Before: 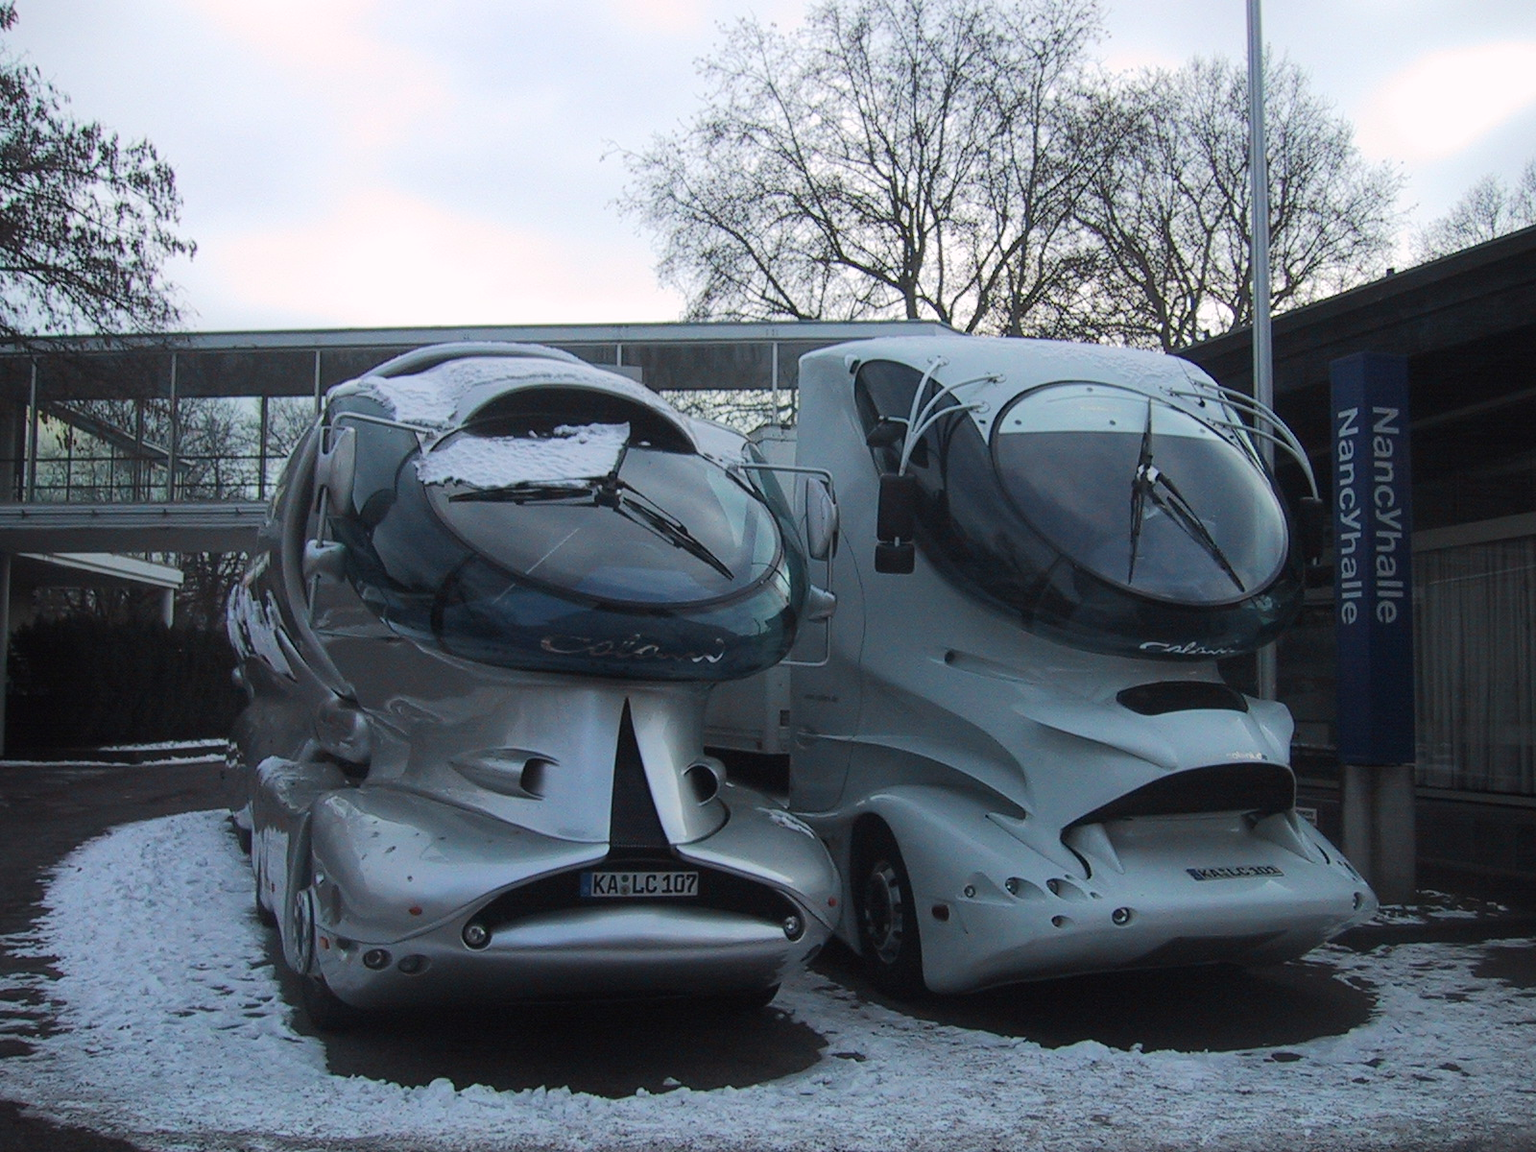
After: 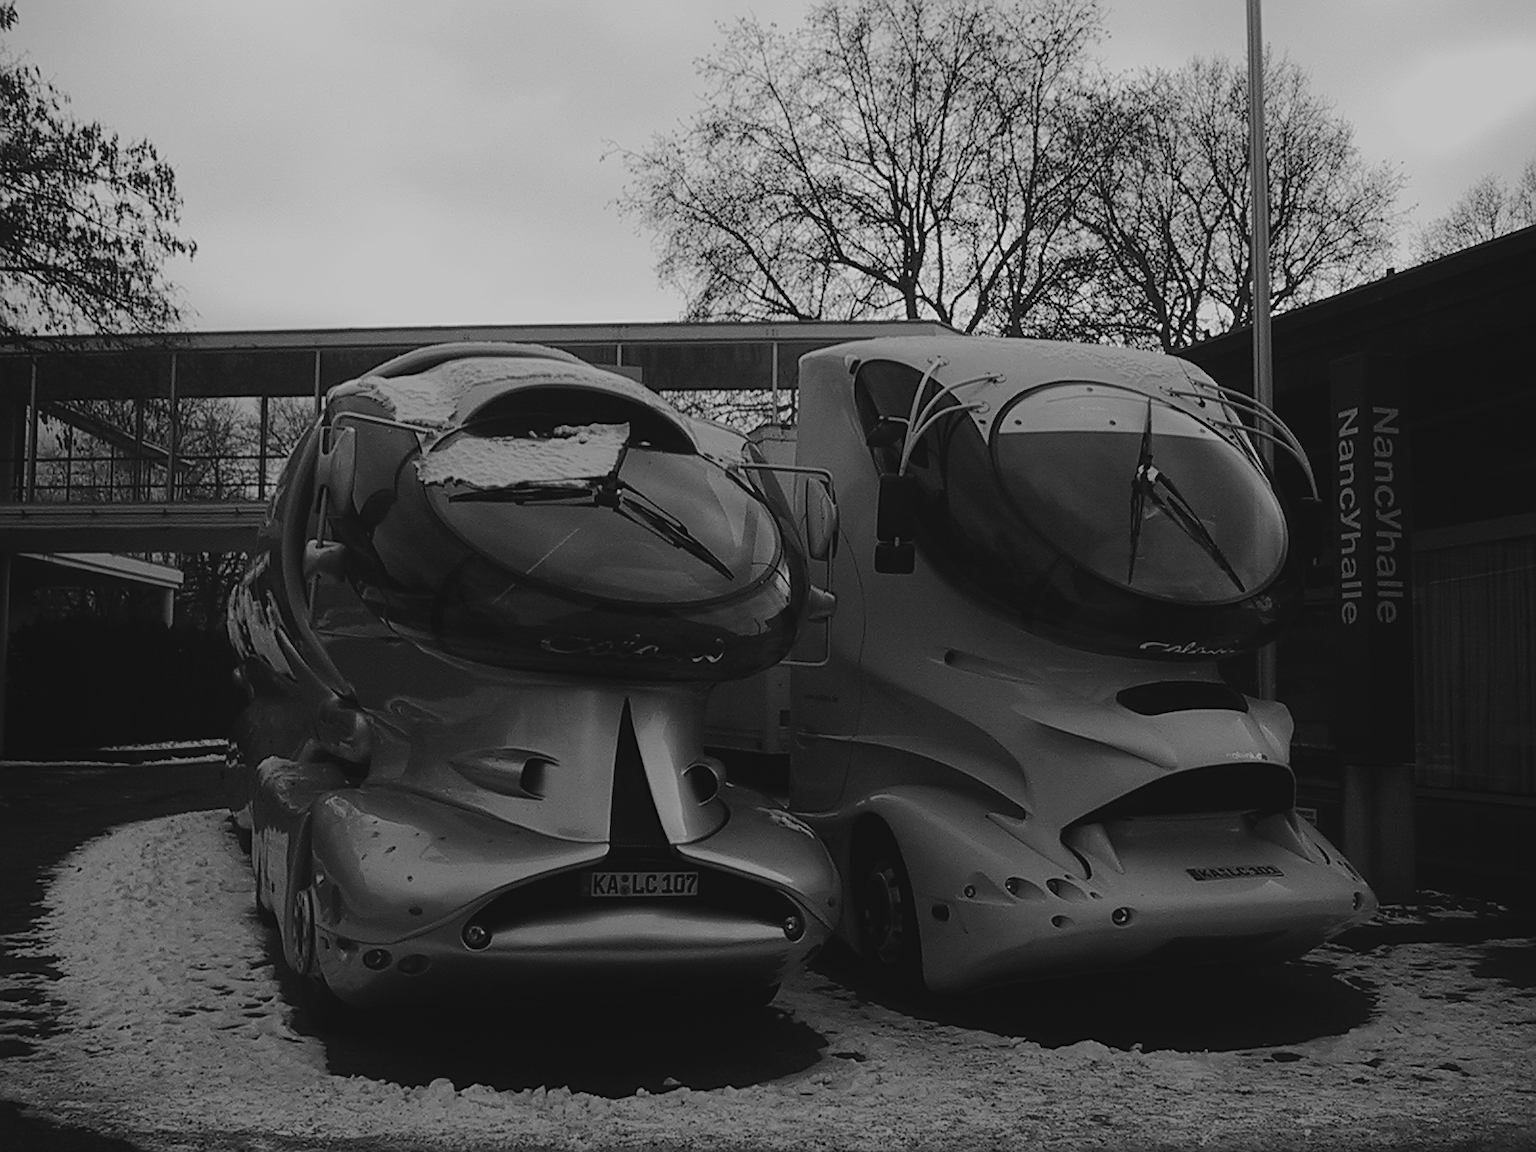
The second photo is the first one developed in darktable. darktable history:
white balance: red 1.188, blue 1.11
color zones: curves: ch1 [(0, -0.014) (0.143, -0.013) (0.286, -0.013) (0.429, -0.016) (0.571, -0.019) (0.714, -0.015) (0.857, 0.002) (1, -0.014)]
exposure: exposure -1.468 EV, compensate highlight preservation false
sharpen: on, module defaults
contrast brightness saturation: contrast -0.1, saturation -0.1
tone equalizer: -8 EV -0.75 EV, -7 EV -0.7 EV, -6 EV -0.6 EV, -5 EV -0.4 EV, -3 EV 0.4 EV, -2 EV 0.6 EV, -1 EV 0.7 EV, +0 EV 0.75 EV, edges refinement/feathering 500, mask exposure compensation -1.57 EV, preserve details no
